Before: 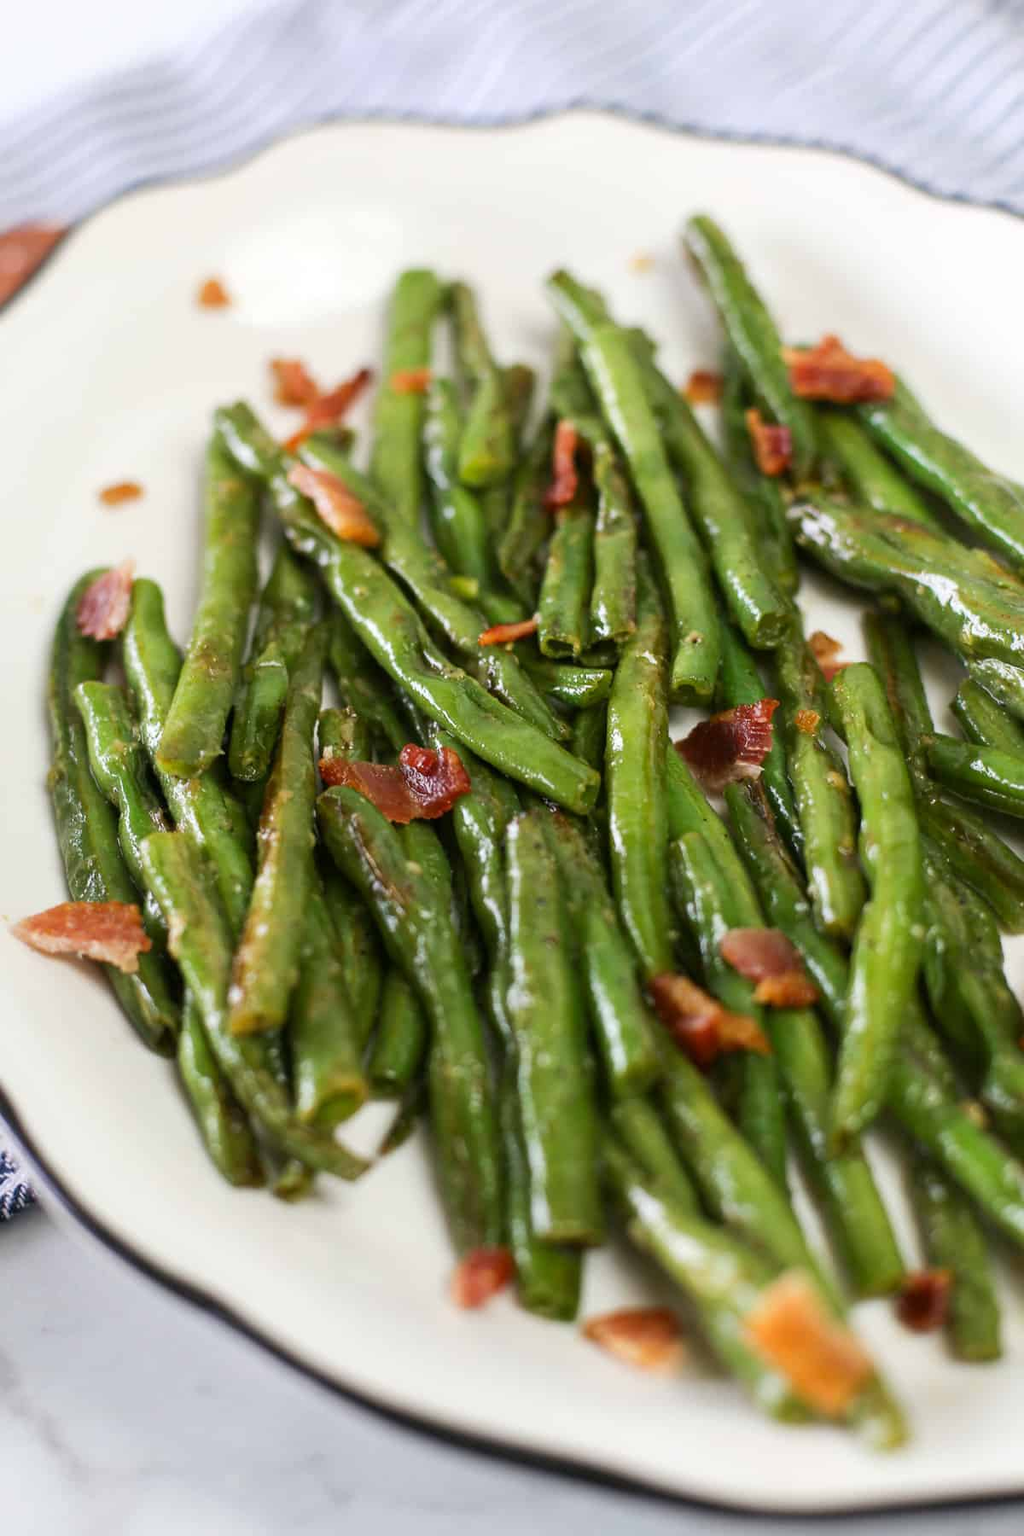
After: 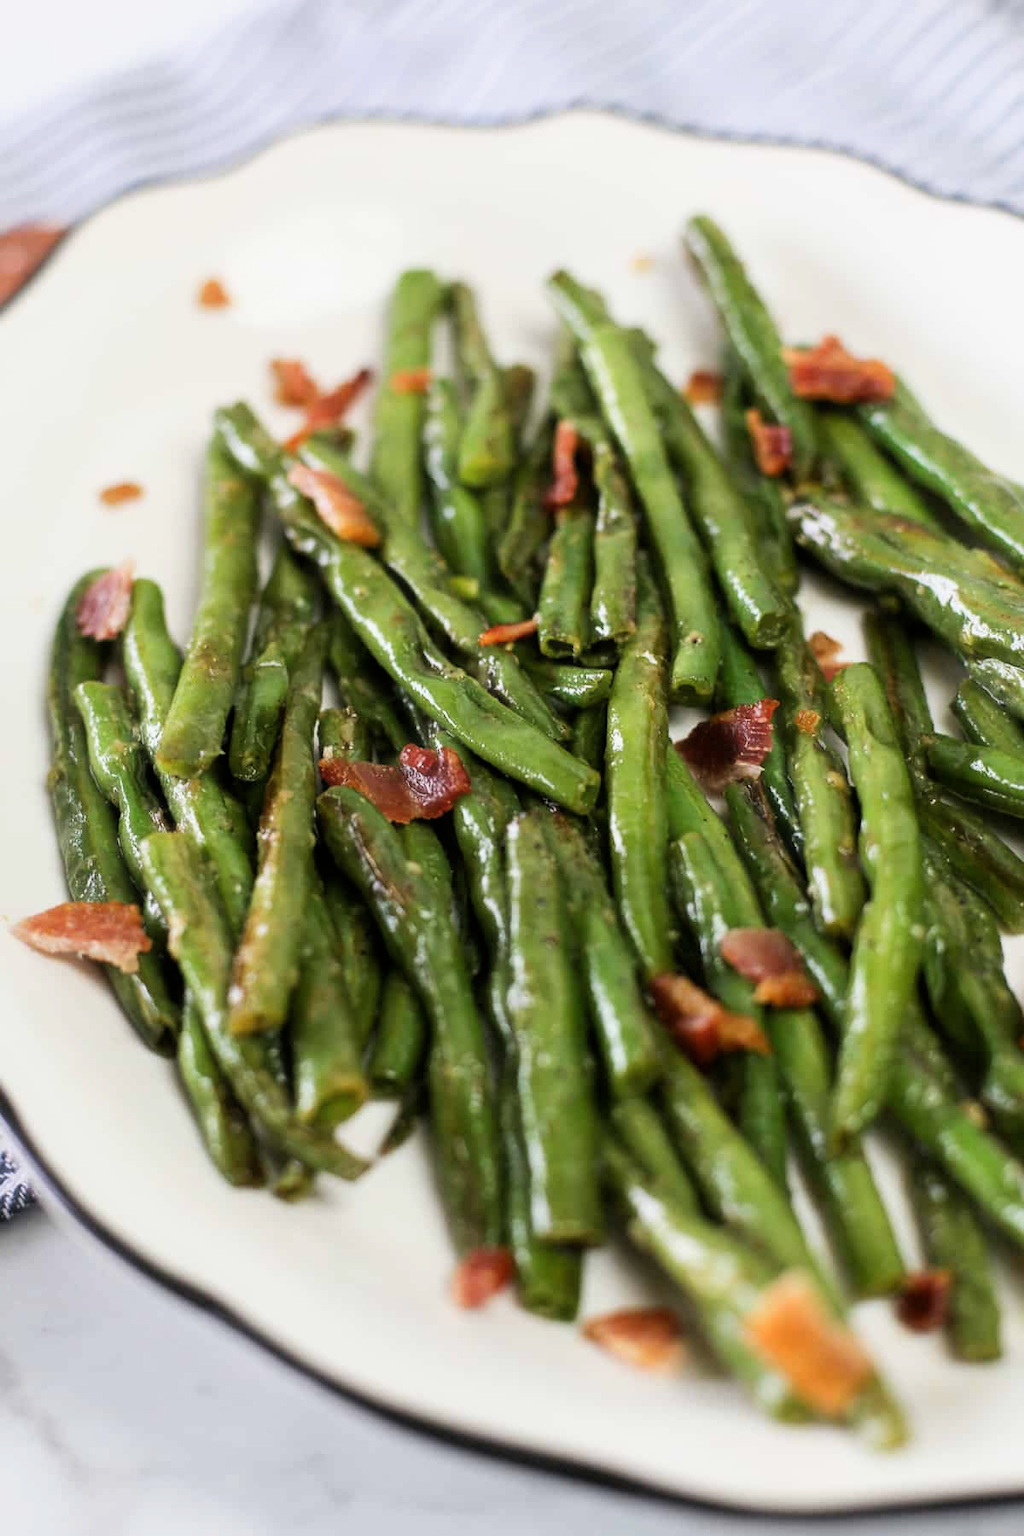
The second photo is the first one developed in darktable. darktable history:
filmic rgb: black relative exposure -12.74 EV, white relative exposure 2.81 EV, target black luminance 0%, hardness 8.51, latitude 70.53%, contrast 1.136, shadows ↔ highlights balance -0.97%
haze removal: strength -0.104, compatibility mode true
